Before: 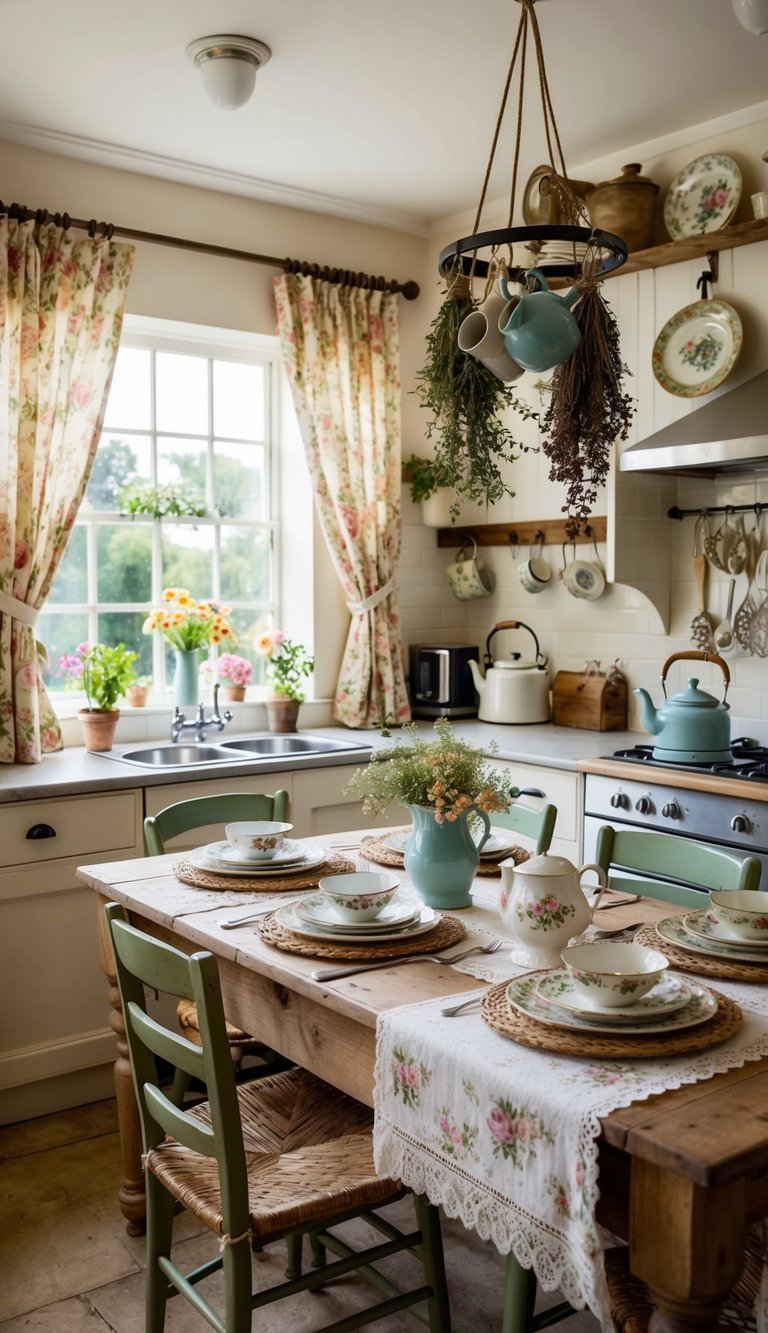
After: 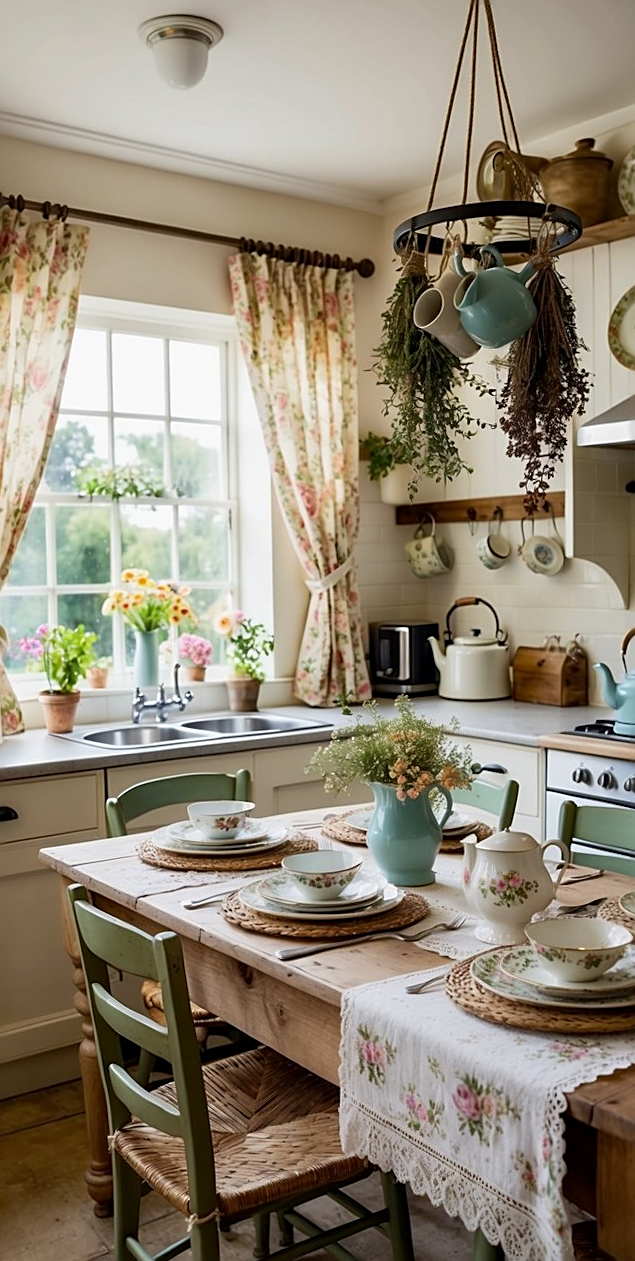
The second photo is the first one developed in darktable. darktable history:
sharpen: on, module defaults
tone equalizer: -7 EV 0.215 EV, -6 EV 0.102 EV, -5 EV 0.061 EV, -4 EV 0.078 EV, -2 EV -0.017 EV, -1 EV -0.063 EV, +0 EV -0.082 EV
exposure: black level correction 0.001, exposure 0.016 EV, compensate highlight preservation false
crop and rotate: angle 0.746°, left 4.207%, top 0.623%, right 11.201%, bottom 2.595%
